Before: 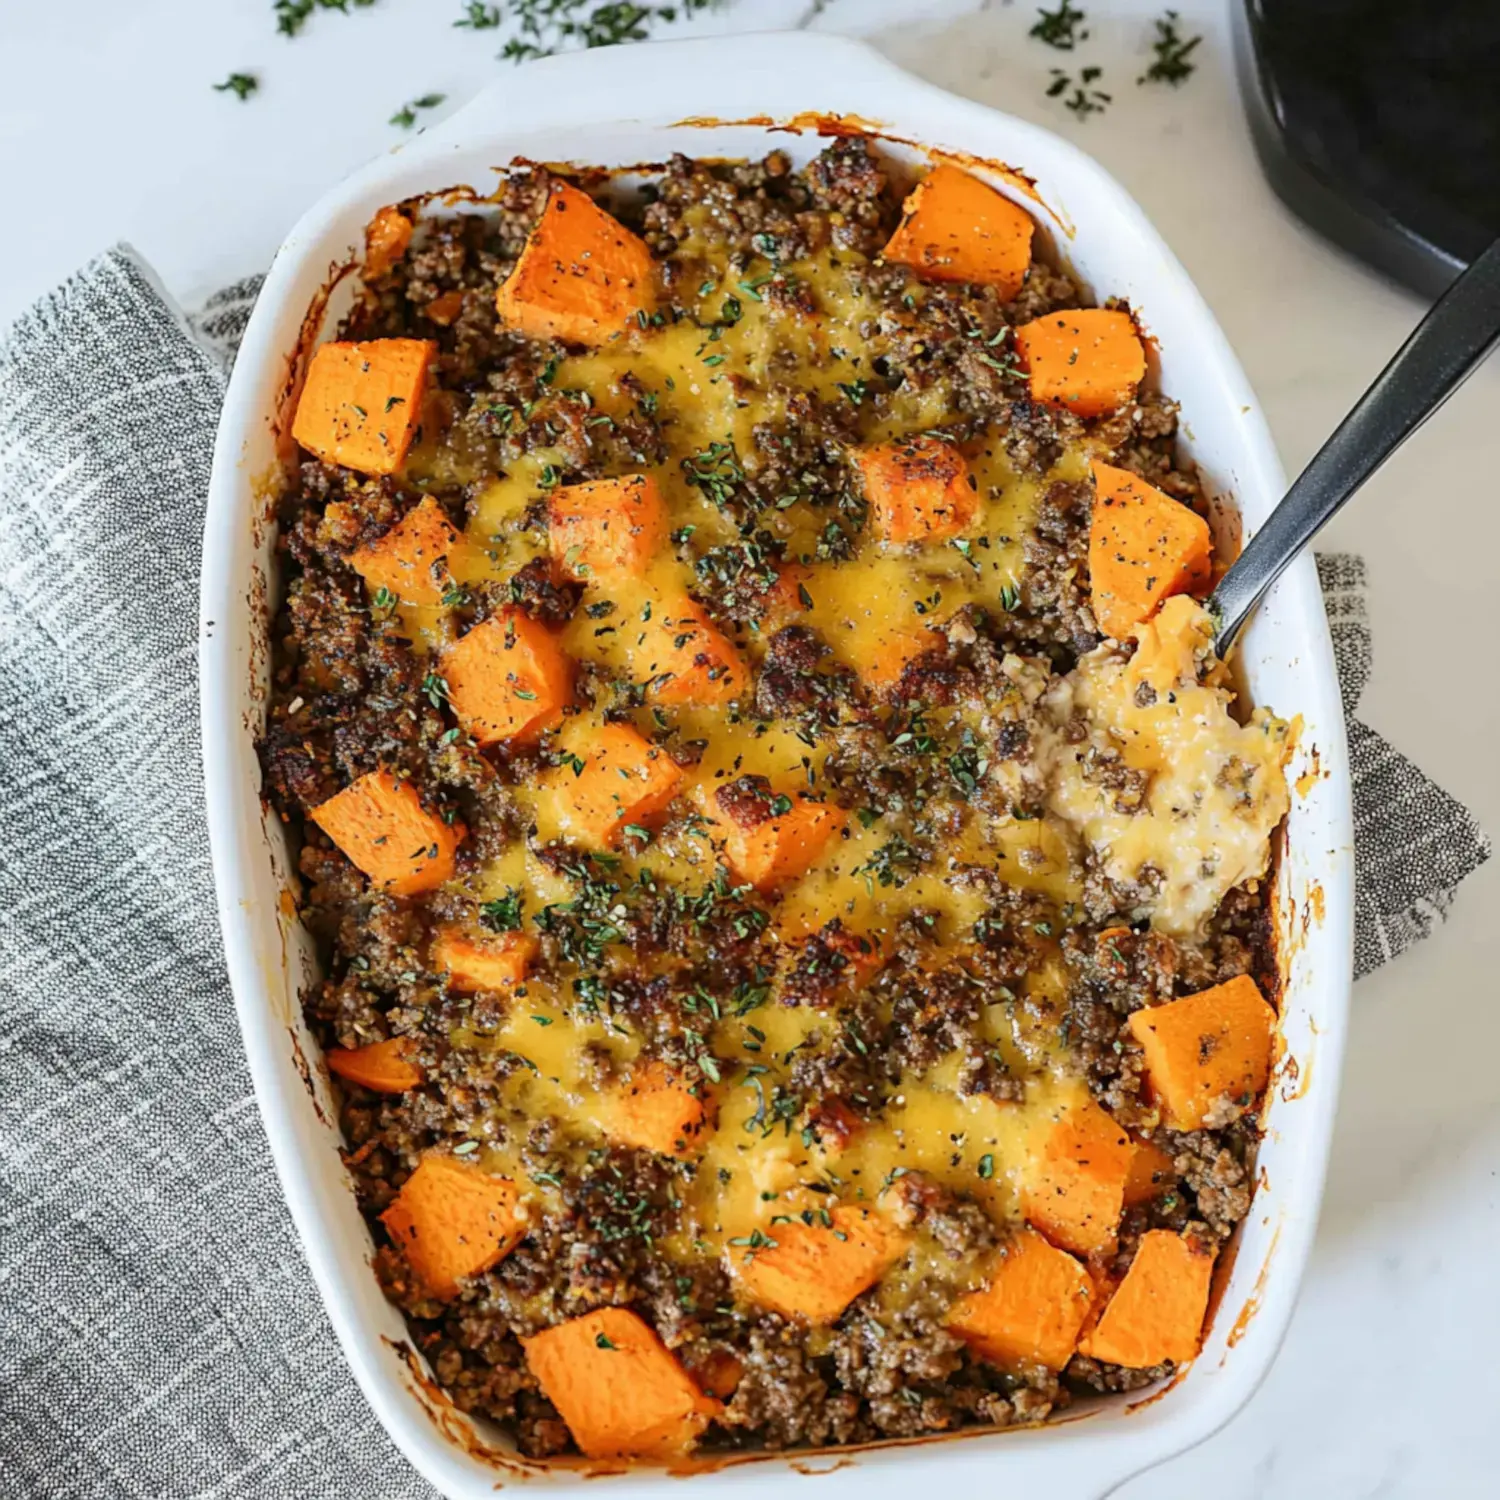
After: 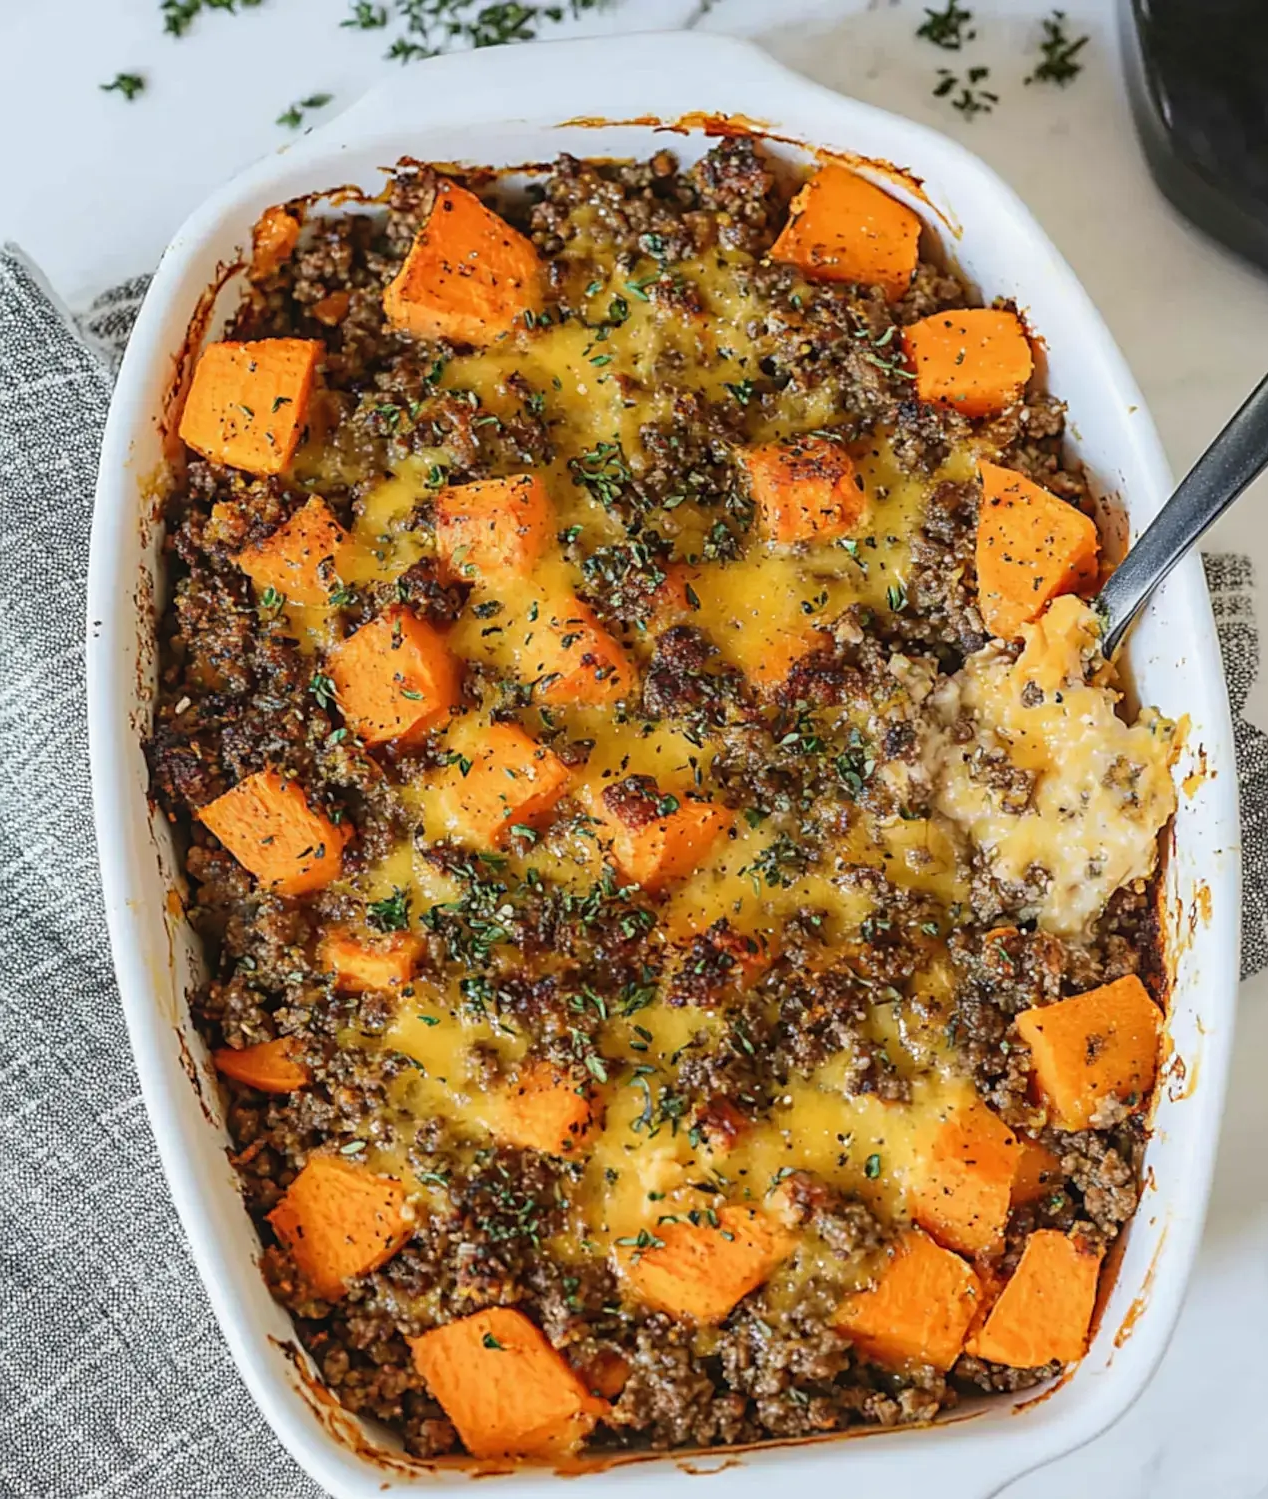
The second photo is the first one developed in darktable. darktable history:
crop: left 7.563%, right 7.868%
local contrast: detail 109%
sharpen: radius 1.889, amount 0.409, threshold 1.338
